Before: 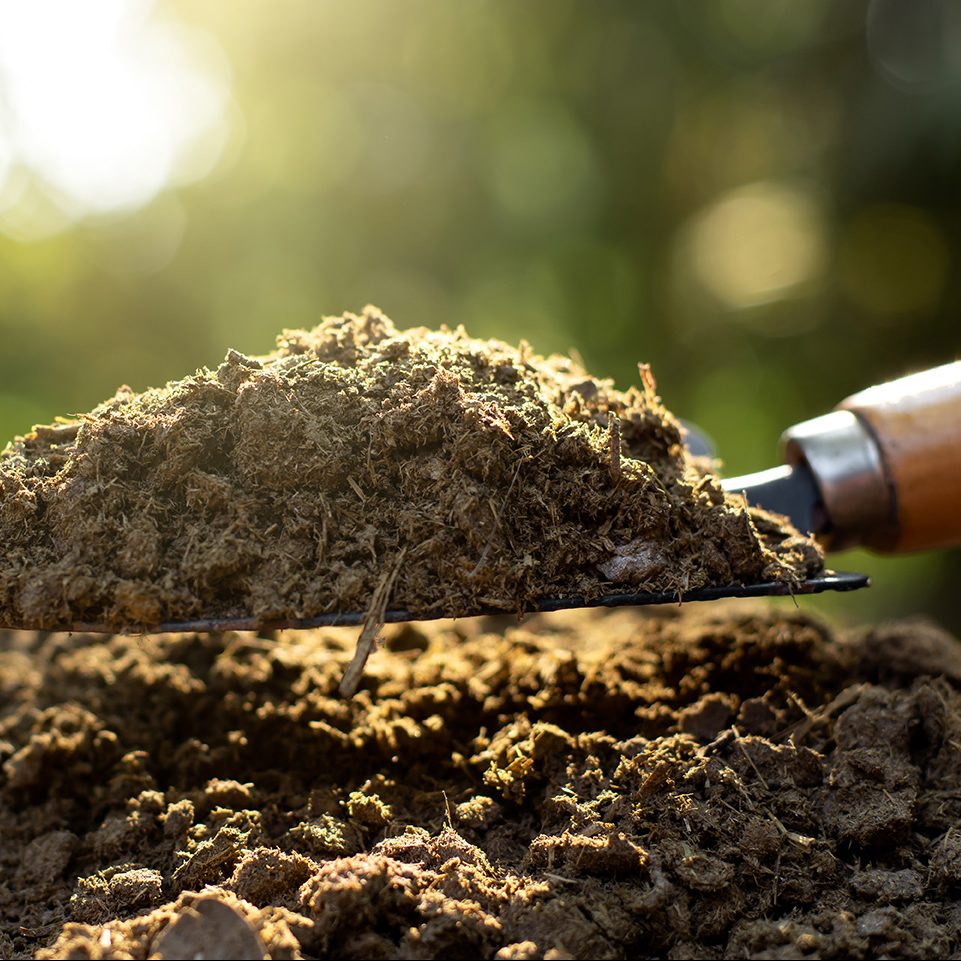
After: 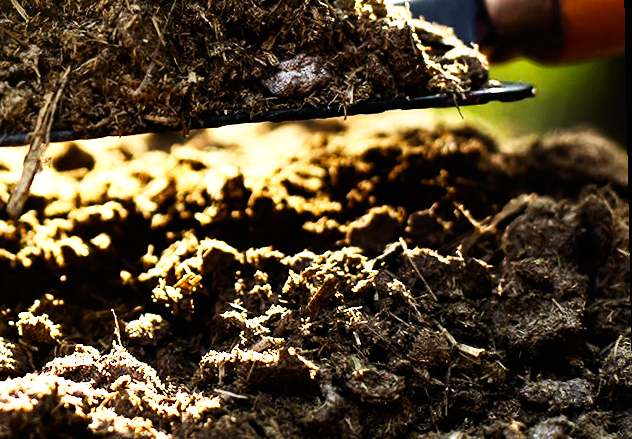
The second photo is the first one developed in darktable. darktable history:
rotate and perspective: rotation -1.17°, automatic cropping off
crop and rotate: left 35.509%, top 50.238%, bottom 4.934%
base curve: curves: ch0 [(0, 0) (0.007, 0.004) (0.027, 0.03) (0.046, 0.07) (0.207, 0.54) (0.442, 0.872) (0.673, 0.972) (1, 1)], preserve colors none
tone equalizer: -8 EV -0.75 EV, -7 EV -0.7 EV, -6 EV -0.6 EV, -5 EV -0.4 EV, -3 EV 0.4 EV, -2 EV 0.6 EV, -1 EV 0.7 EV, +0 EV 0.75 EV, edges refinement/feathering 500, mask exposure compensation -1.57 EV, preserve details no
